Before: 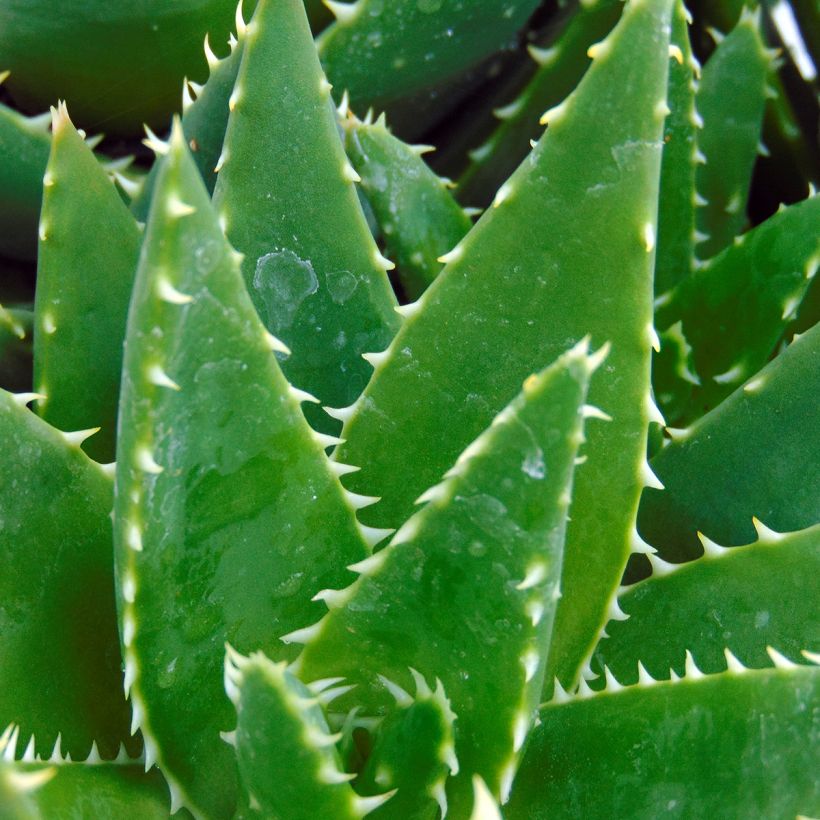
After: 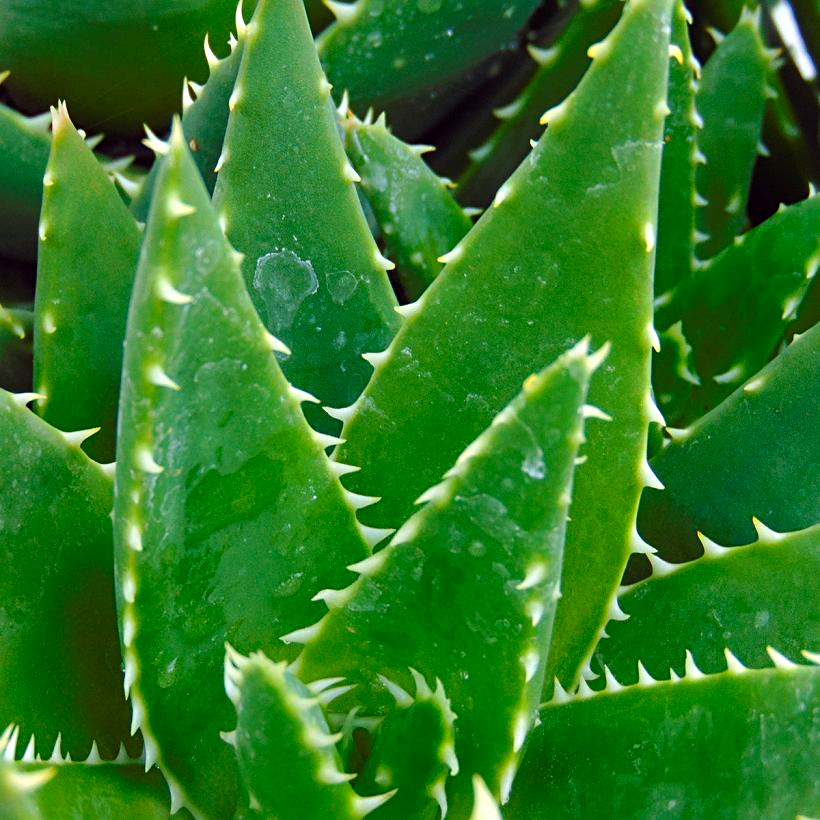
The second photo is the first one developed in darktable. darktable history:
contrast brightness saturation: contrast 0.04, saturation 0.162
sharpen: radius 2.489, amount 0.34
